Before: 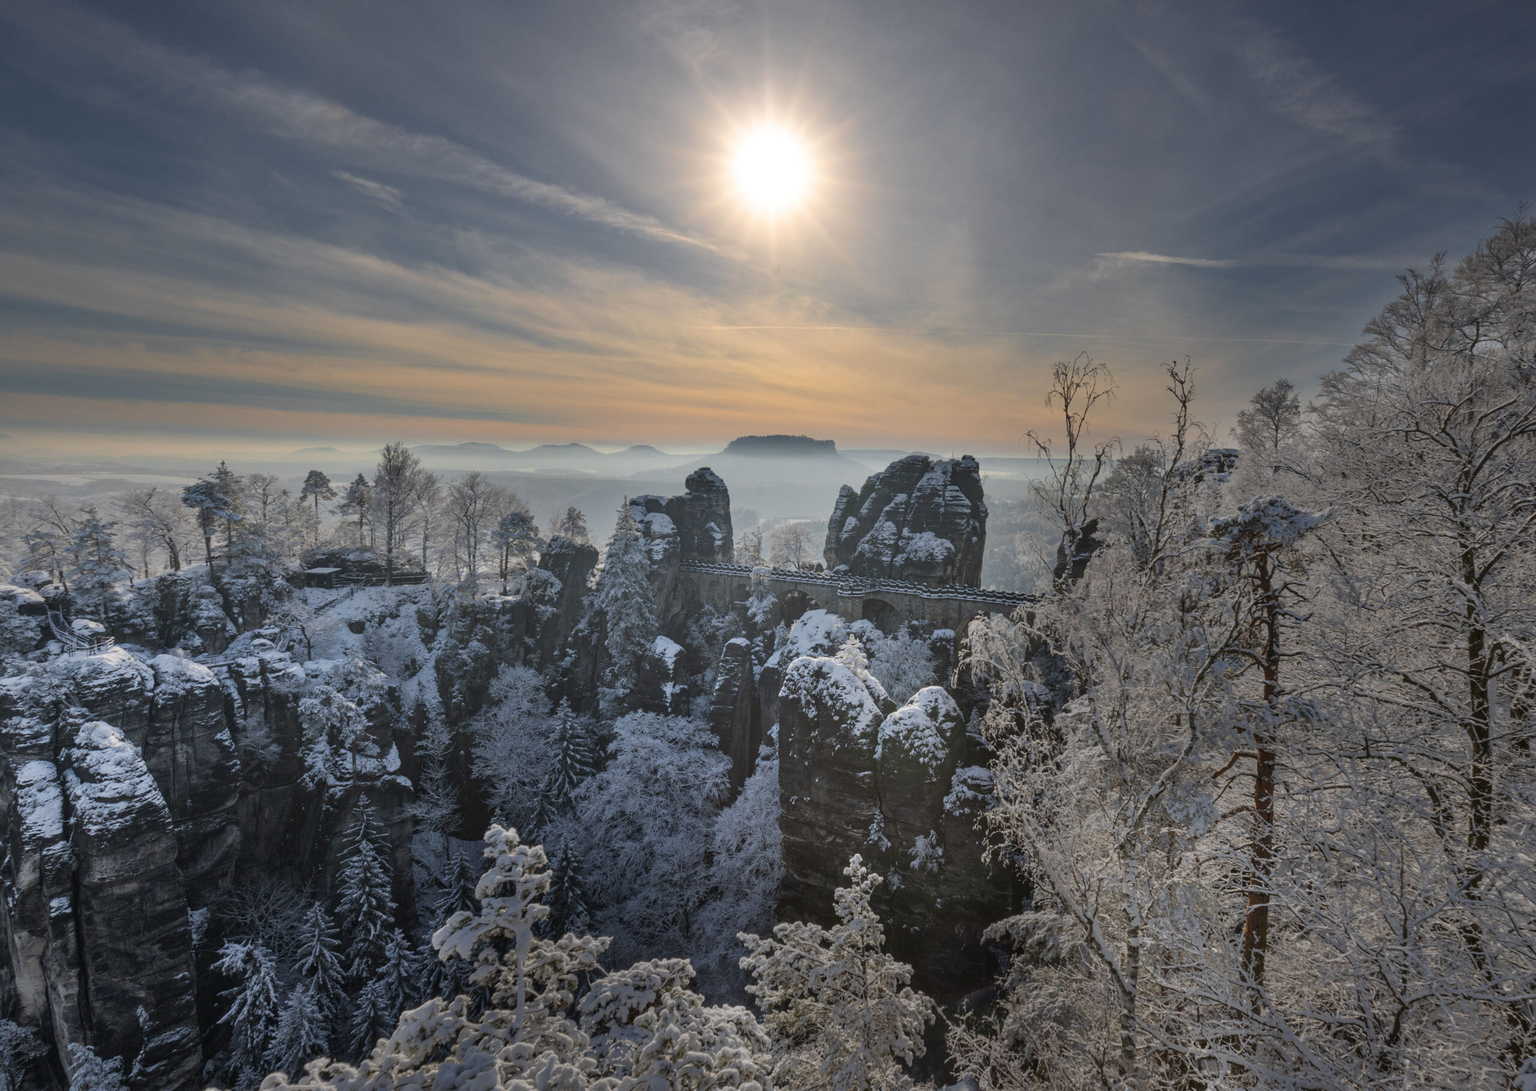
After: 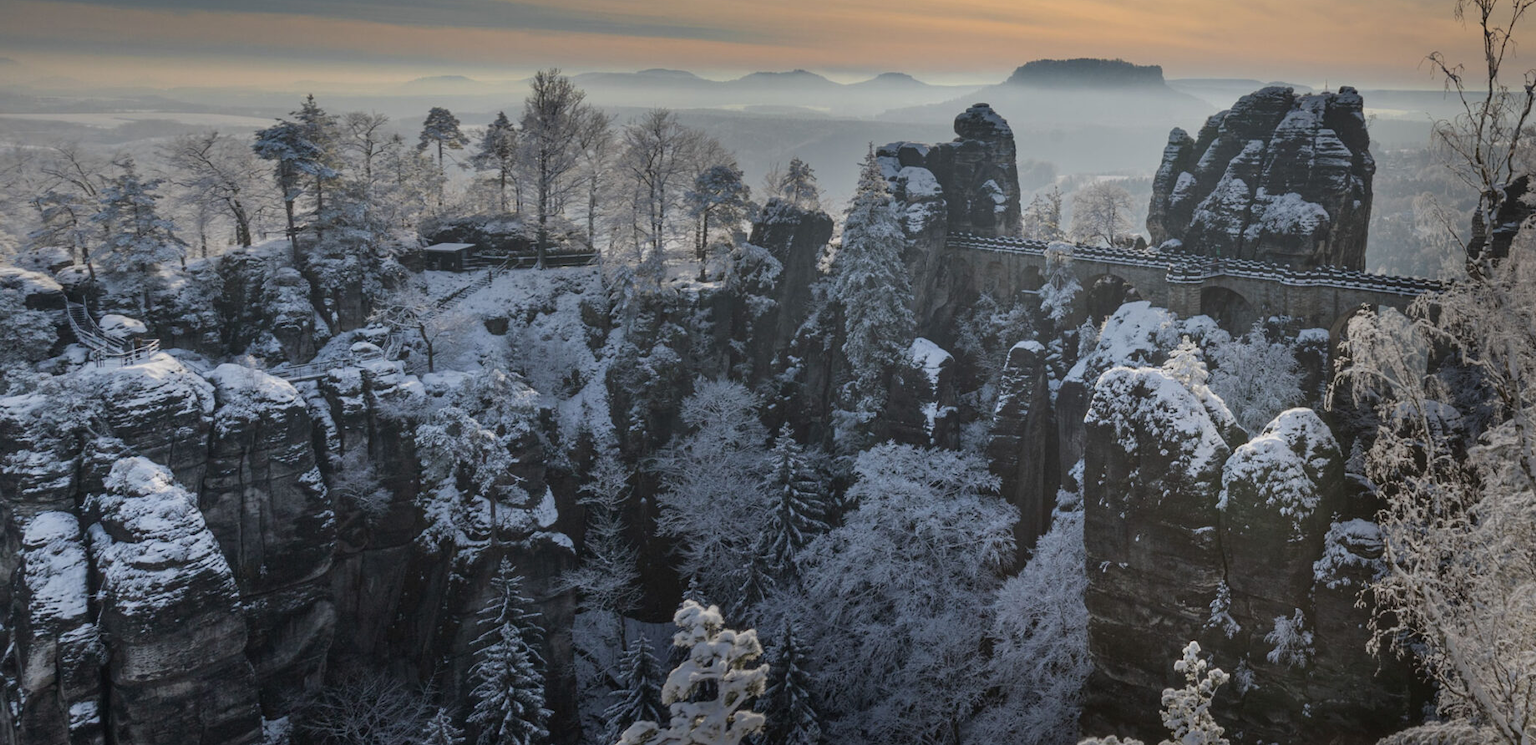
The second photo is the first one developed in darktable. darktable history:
crop: top 36.057%, right 28.13%, bottom 14.769%
